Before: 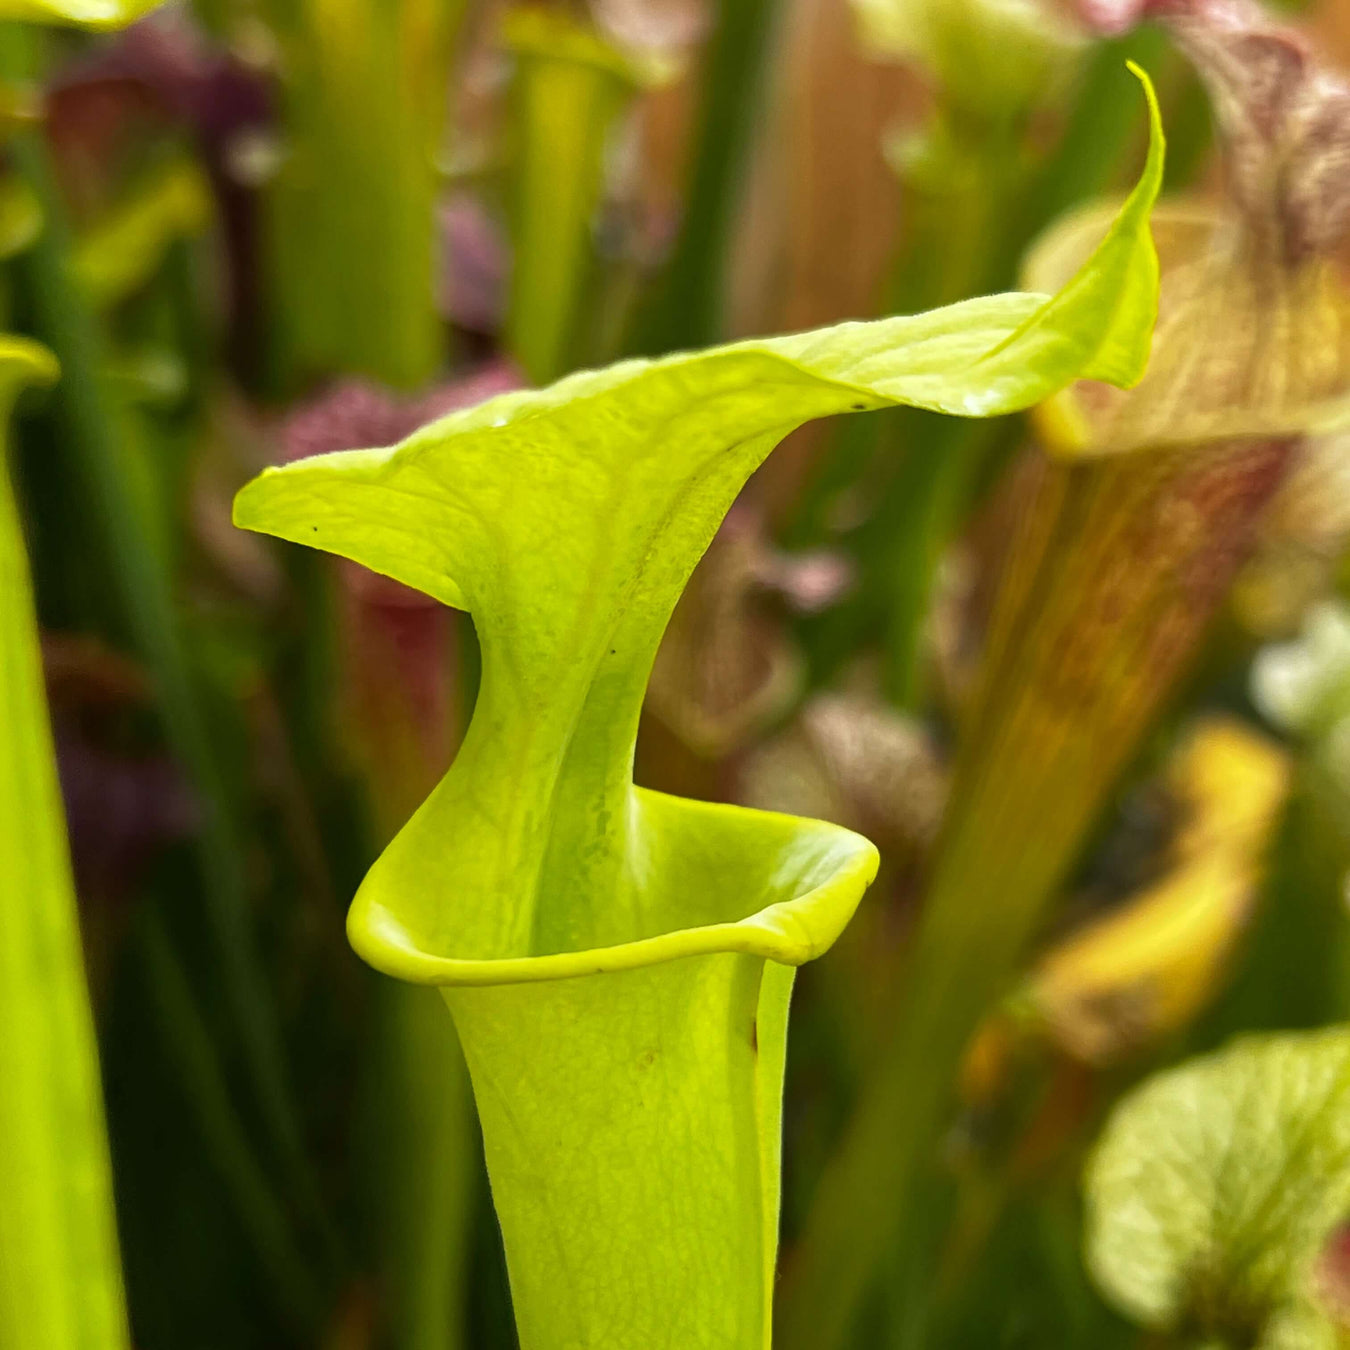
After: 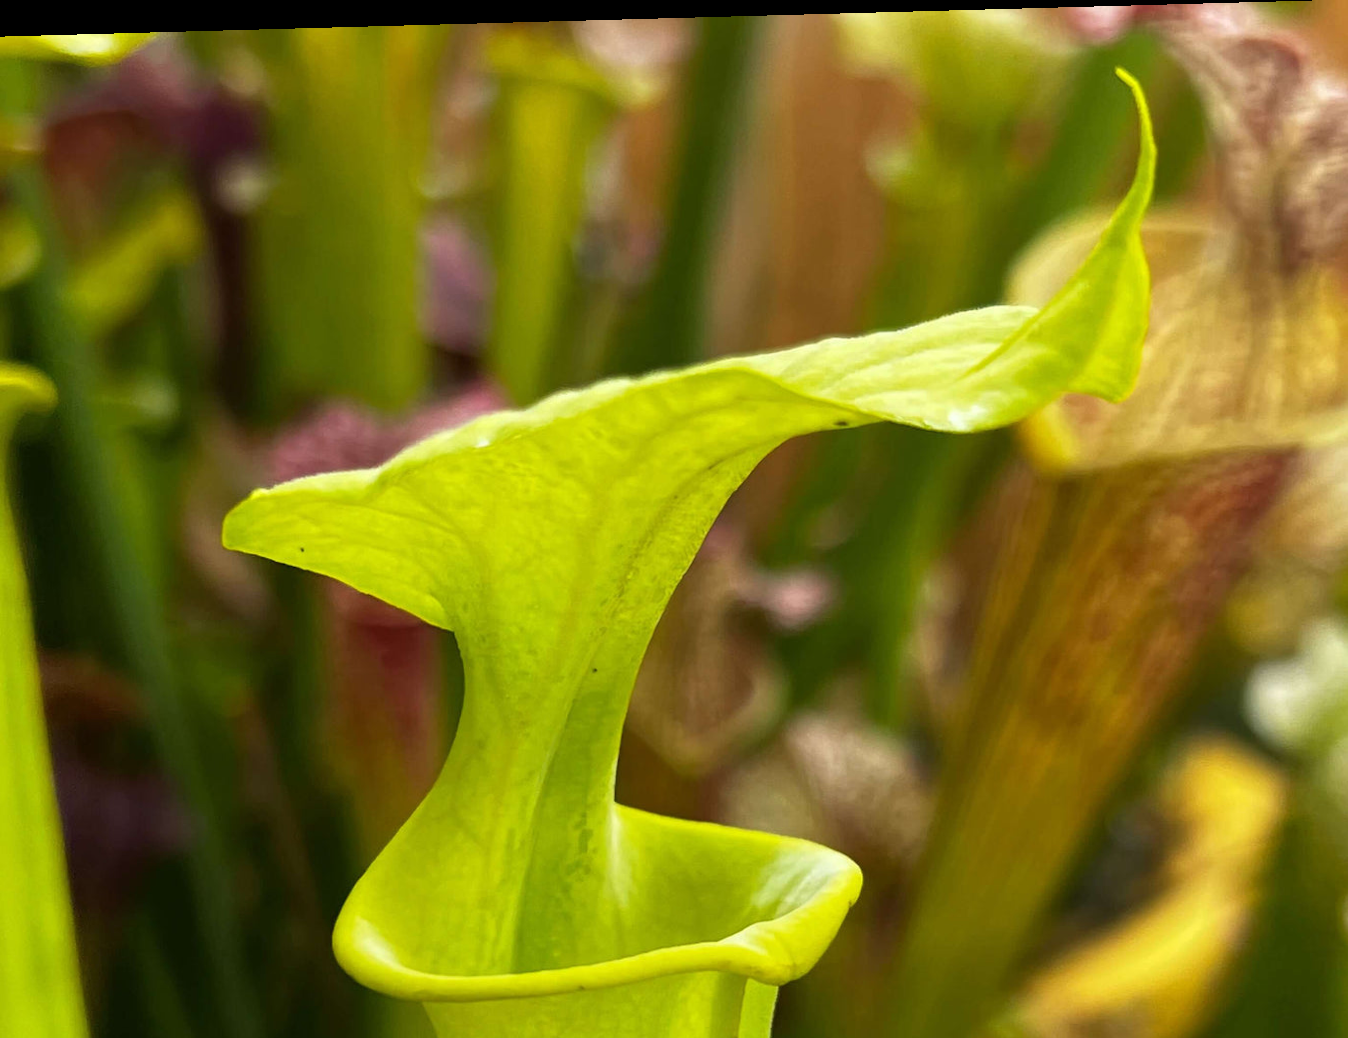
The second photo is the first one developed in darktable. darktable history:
crop: bottom 24.967%
rotate and perspective: lens shift (horizontal) -0.055, automatic cropping off
